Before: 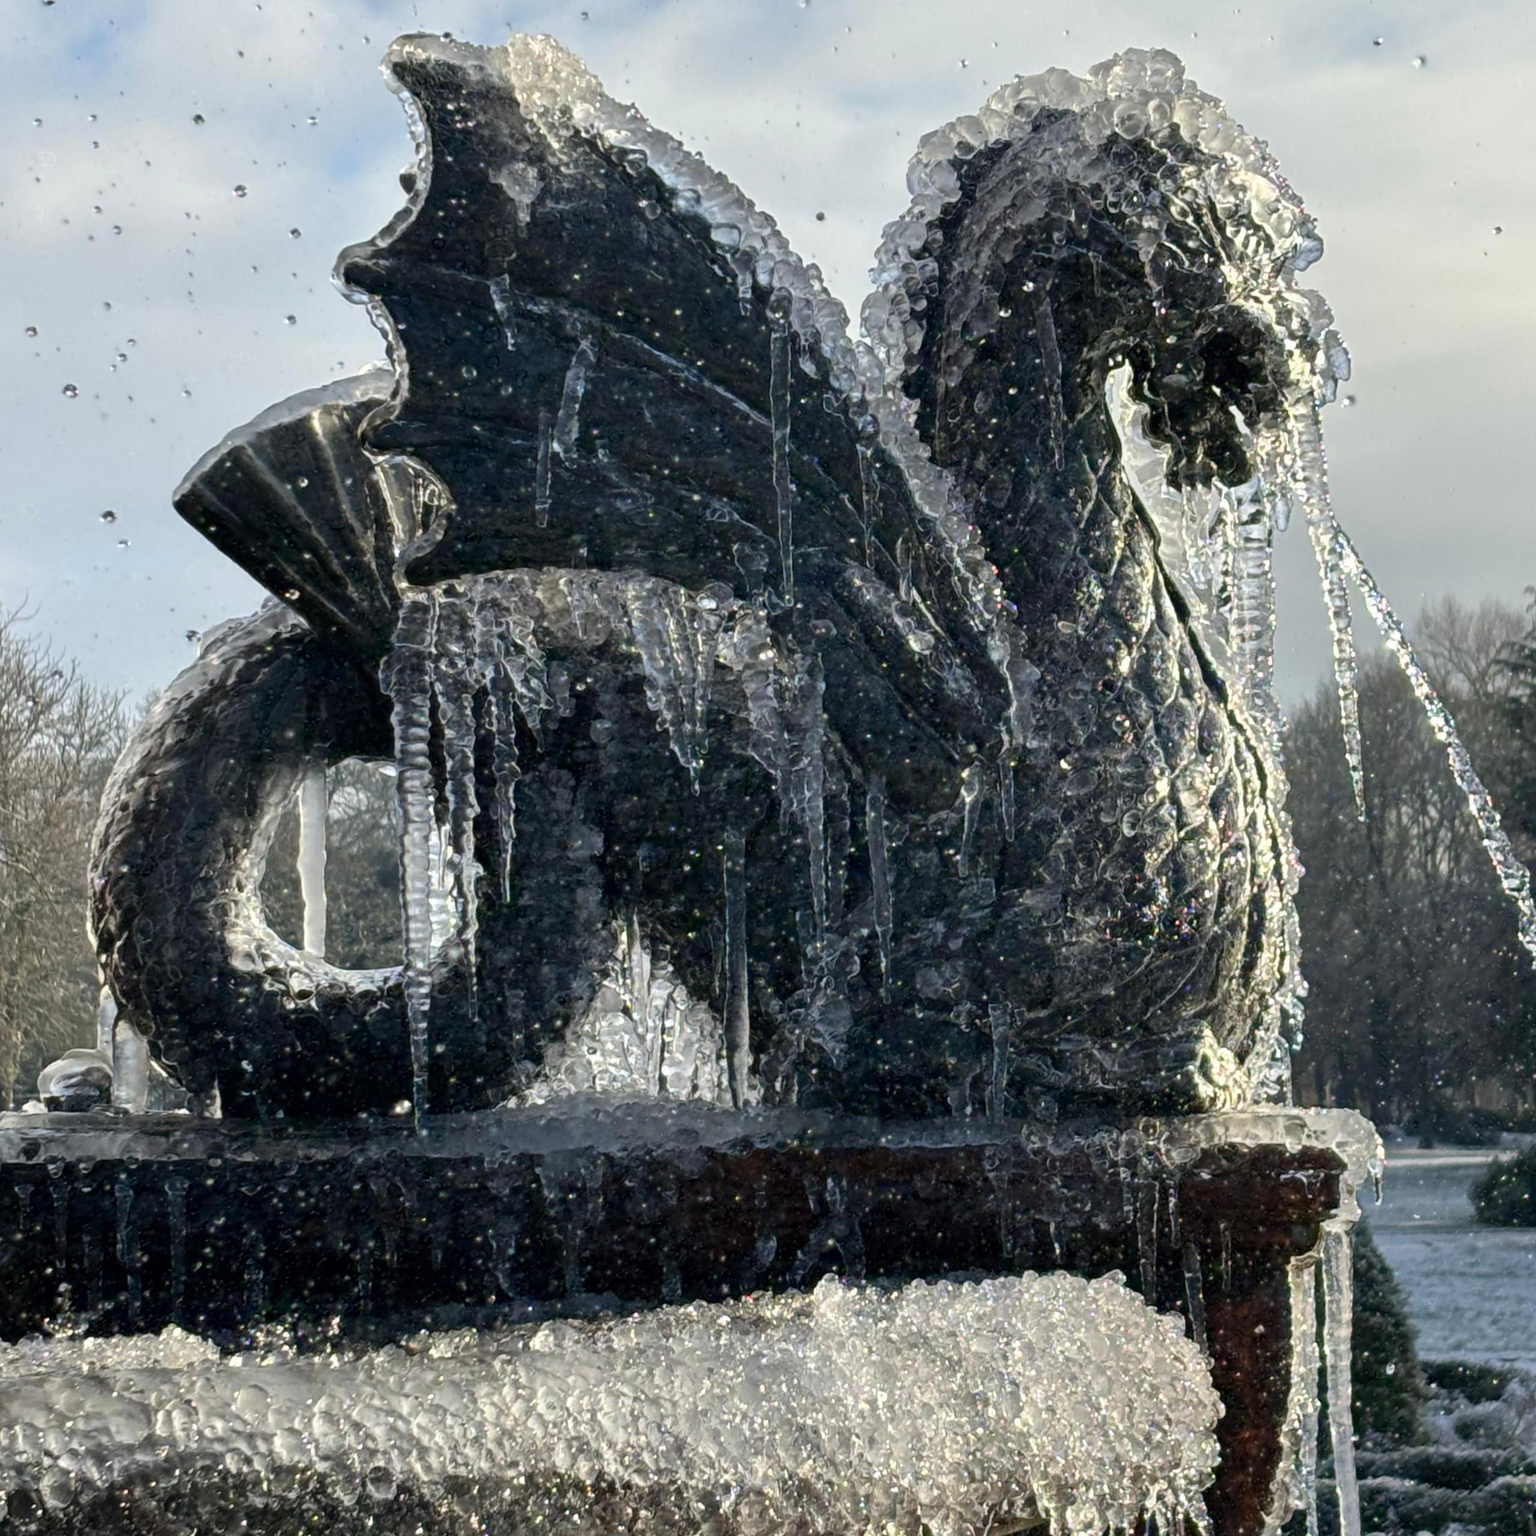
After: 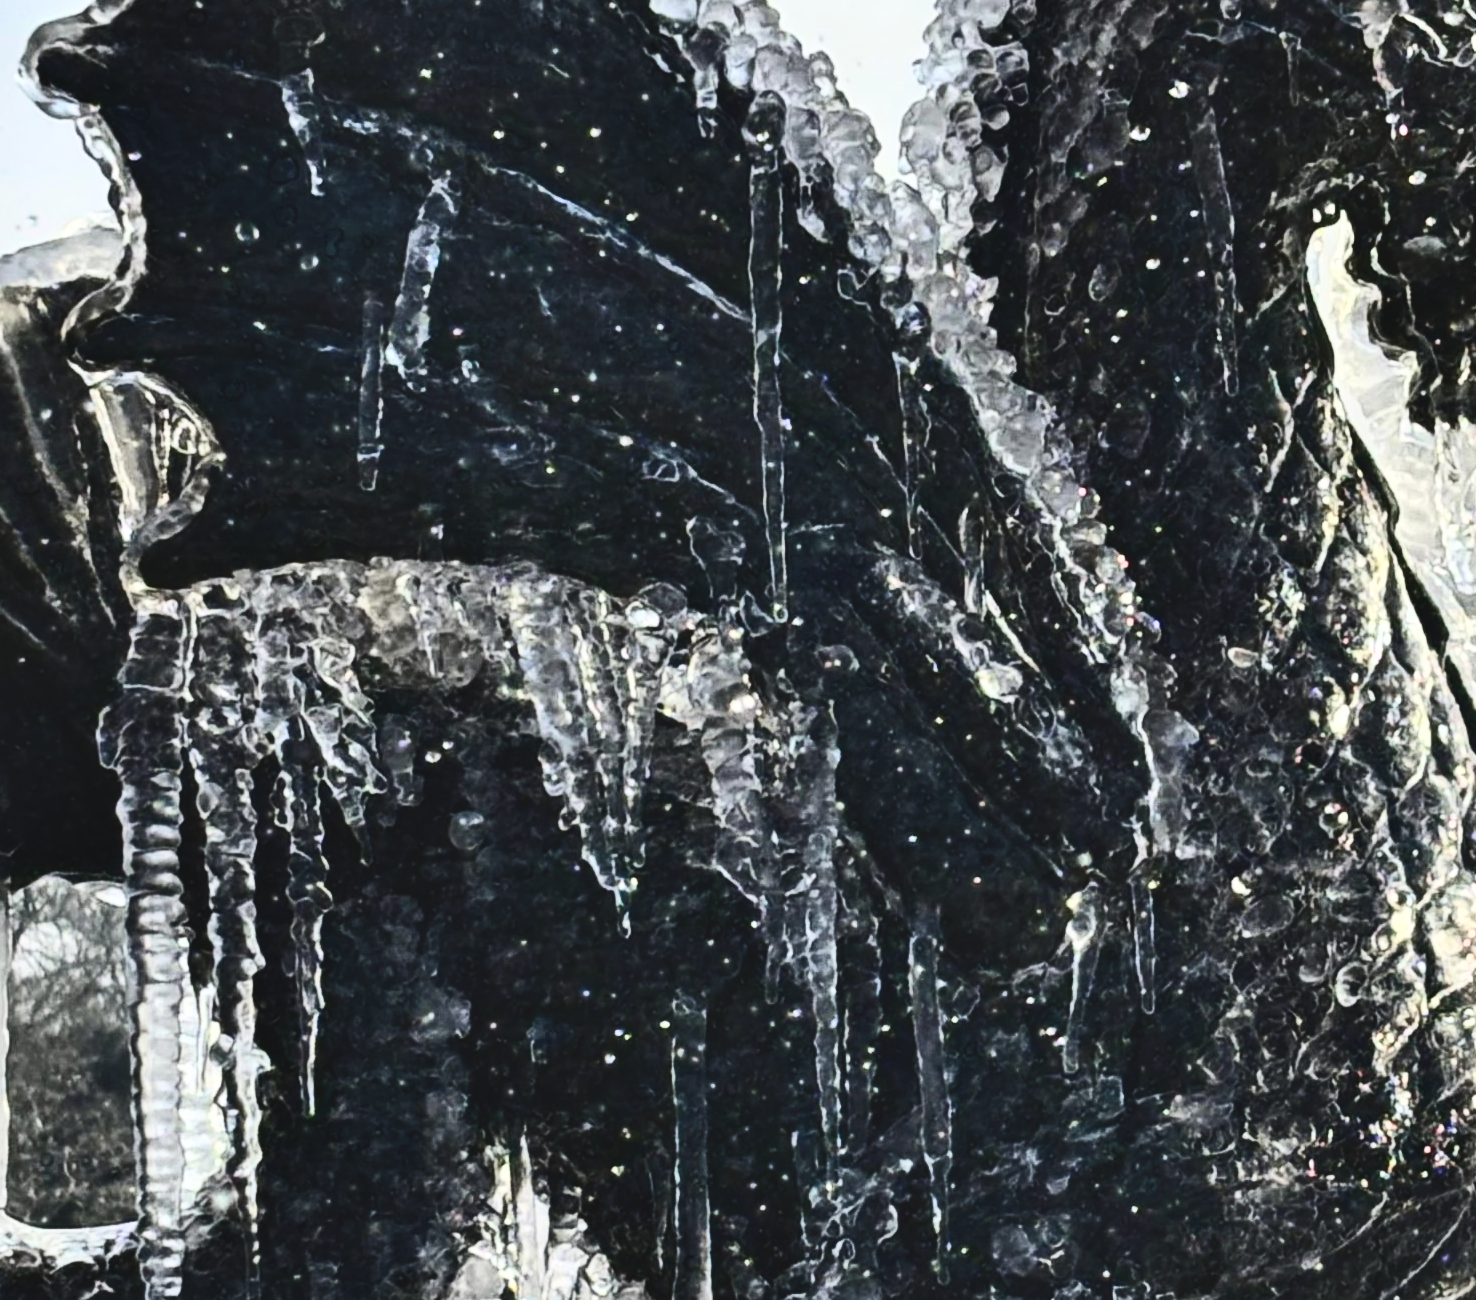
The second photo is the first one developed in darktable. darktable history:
crop: left 20.93%, top 15.188%, right 21.411%, bottom 34.019%
exposure: black level correction -0.027, compensate exposure bias true, compensate highlight preservation false
shadows and highlights: low approximation 0.01, soften with gaussian
contrast brightness saturation: contrast 0.484, saturation -0.092
